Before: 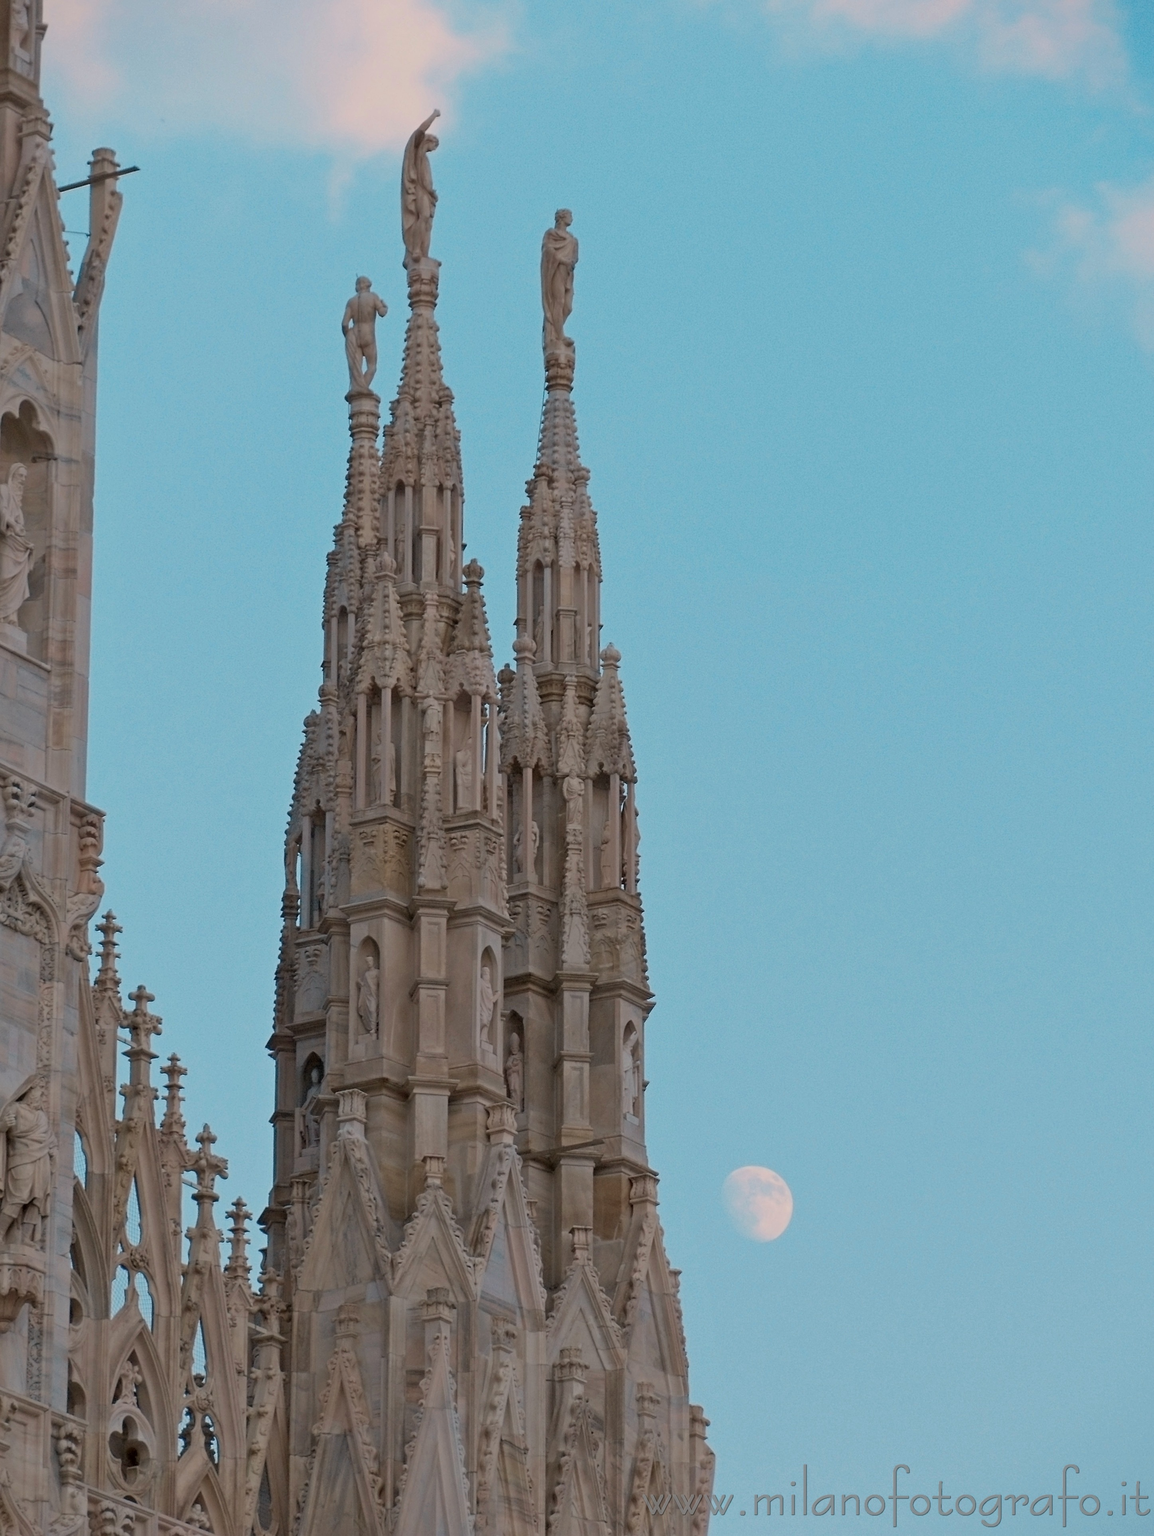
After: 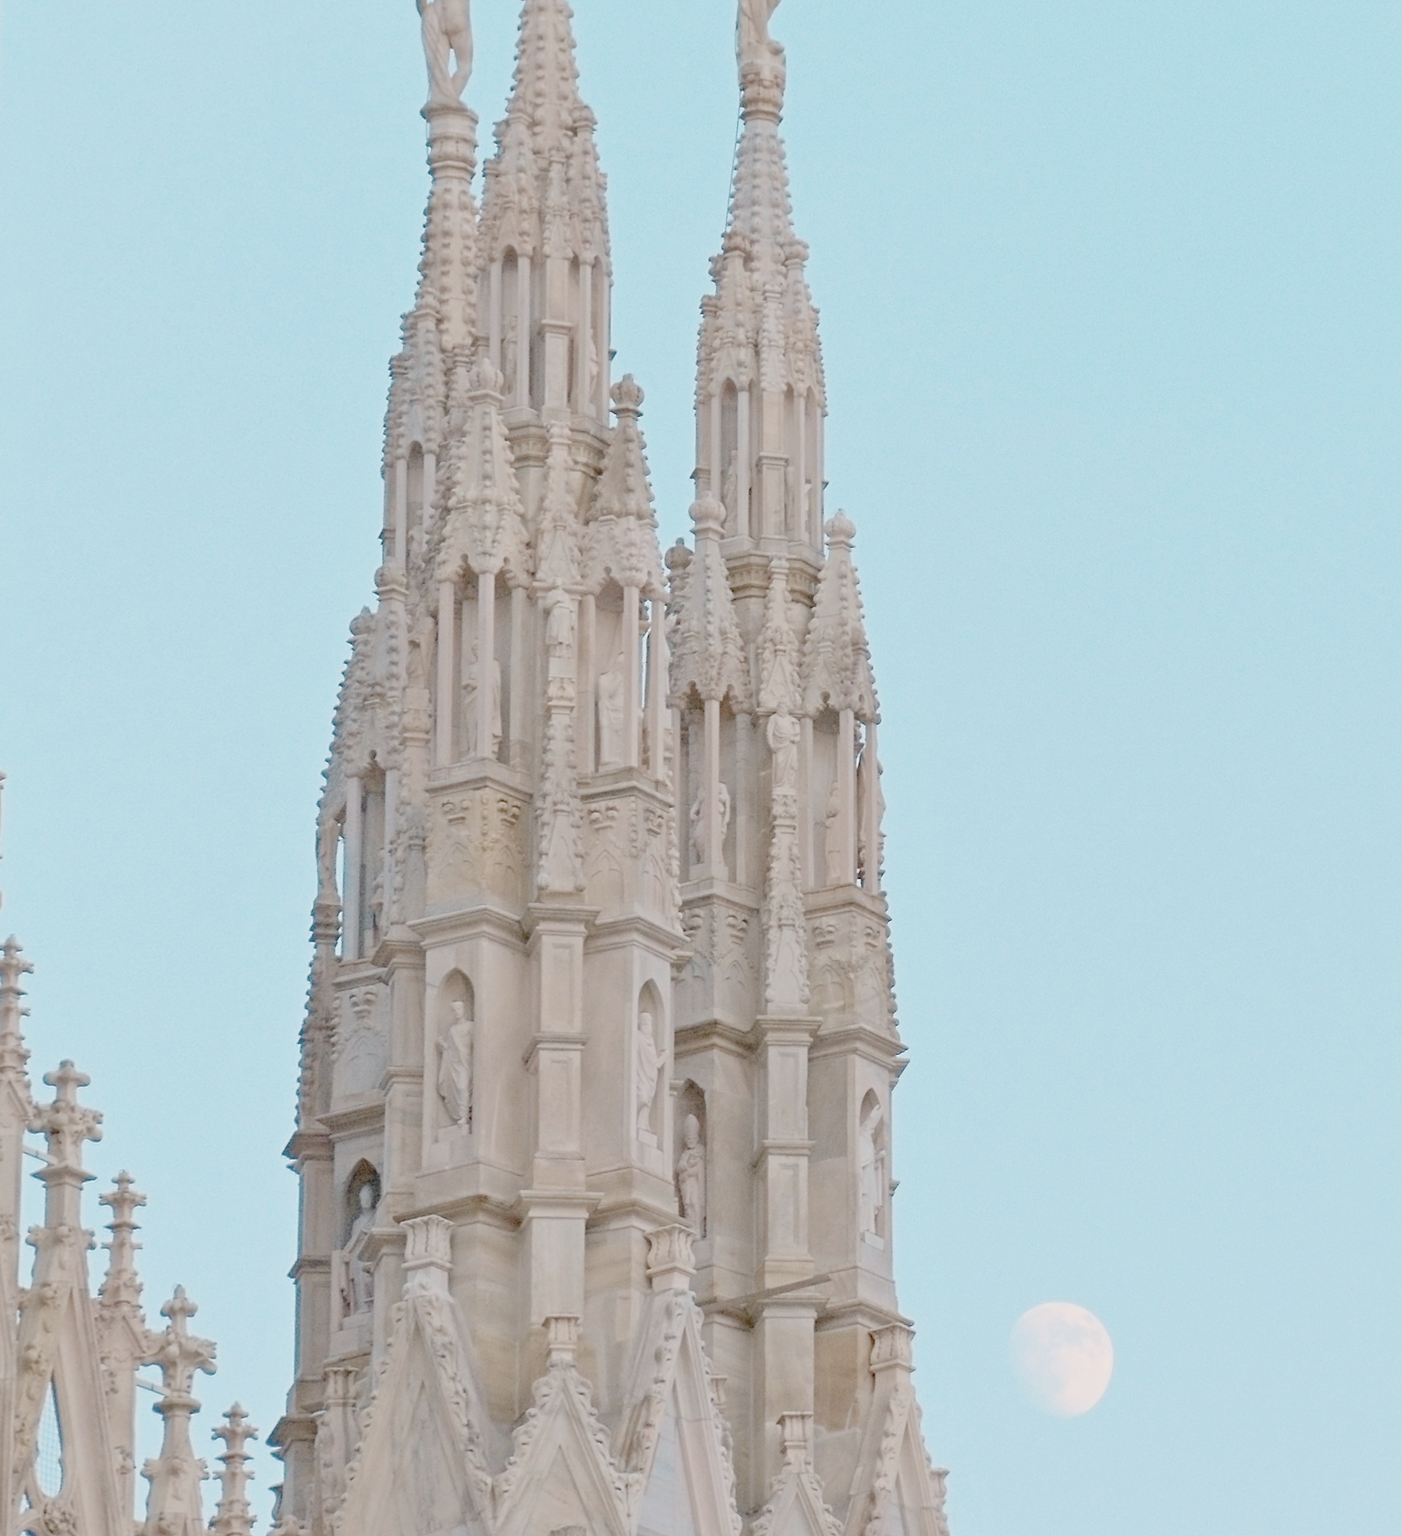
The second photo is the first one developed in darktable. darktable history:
rotate and perspective: rotation -0.013°, lens shift (vertical) -0.027, lens shift (horizontal) 0.178, crop left 0.016, crop right 0.989, crop top 0.082, crop bottom 0.918
crop: left 9.712%, top 16.928%, right 10.845%, bottom 12.332%
